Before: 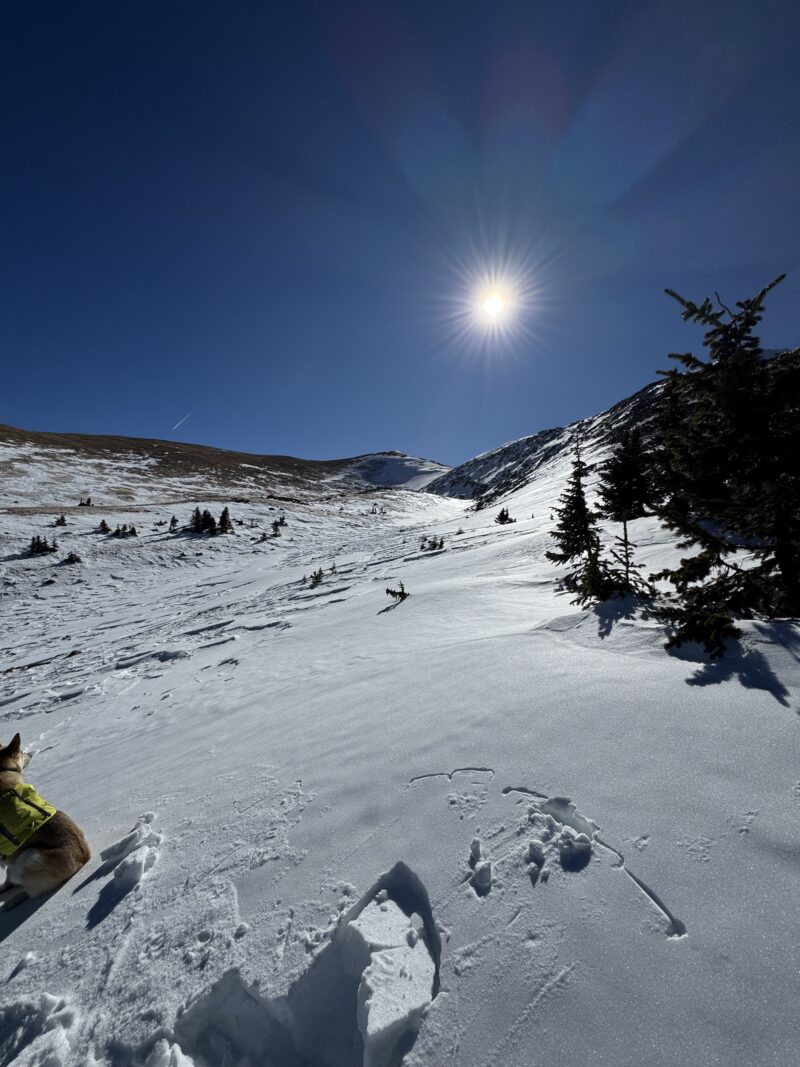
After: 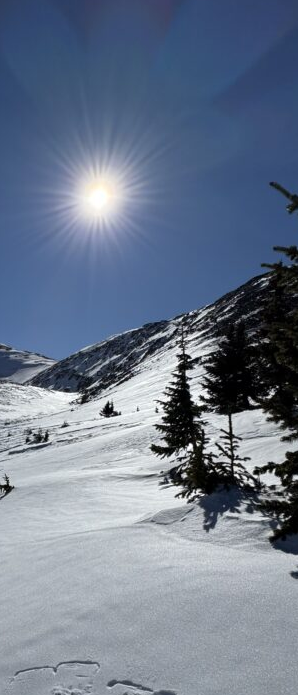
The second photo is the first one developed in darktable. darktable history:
crop and rotate: left 49.539%, top 10.119%, right 13.154%, bottom 24.739%
